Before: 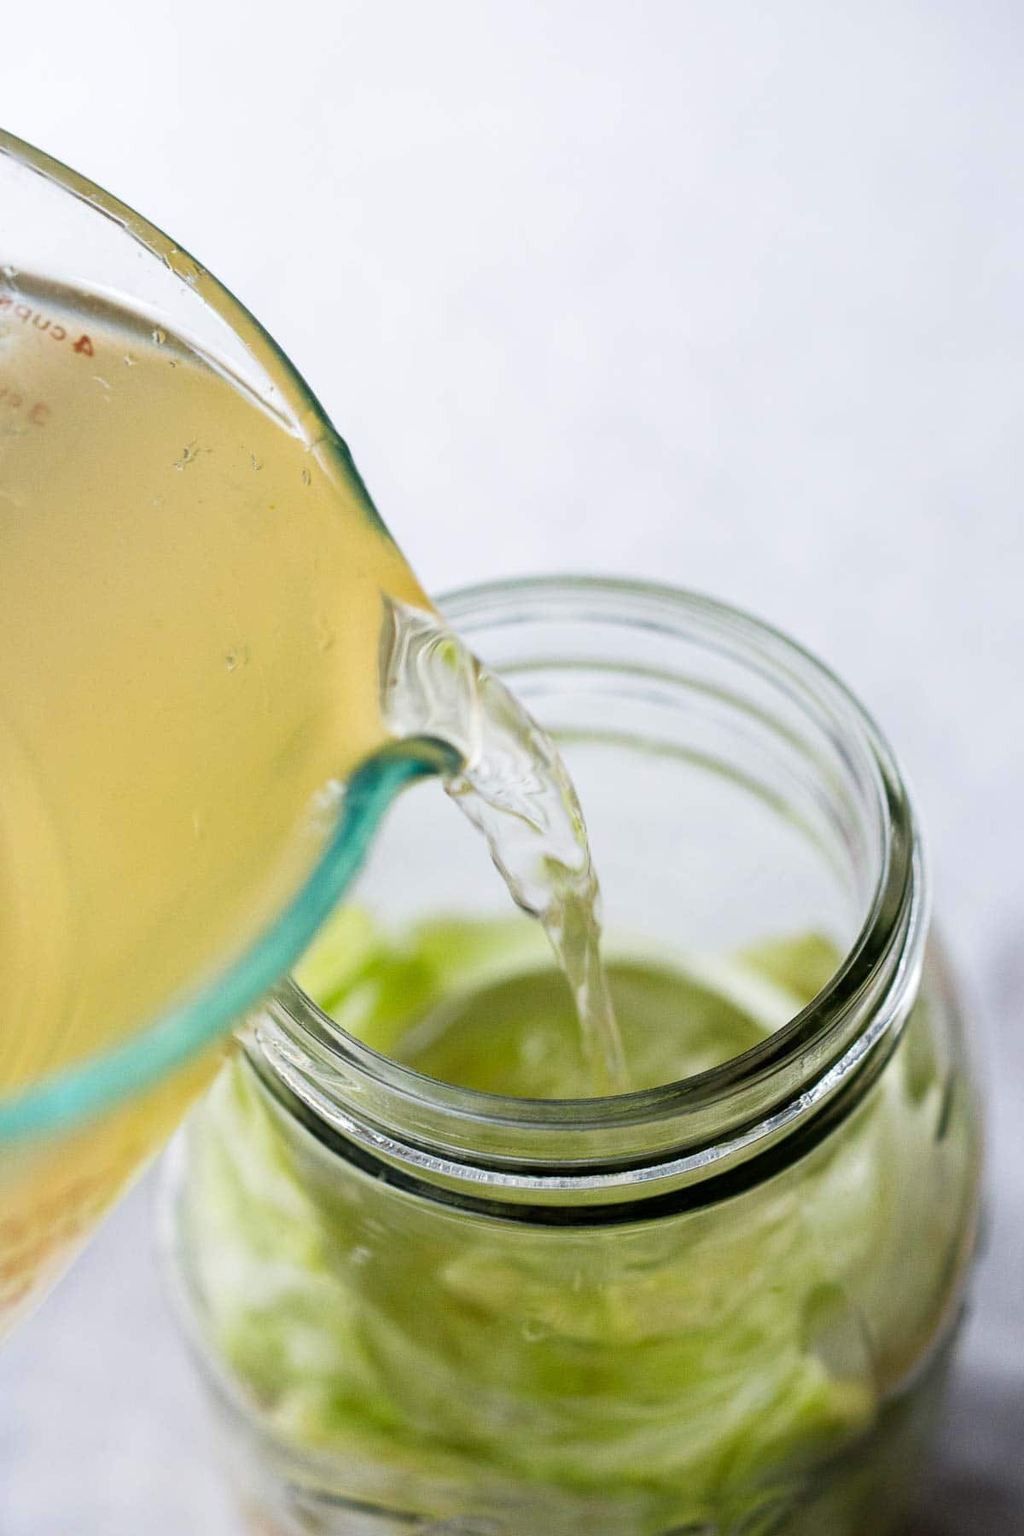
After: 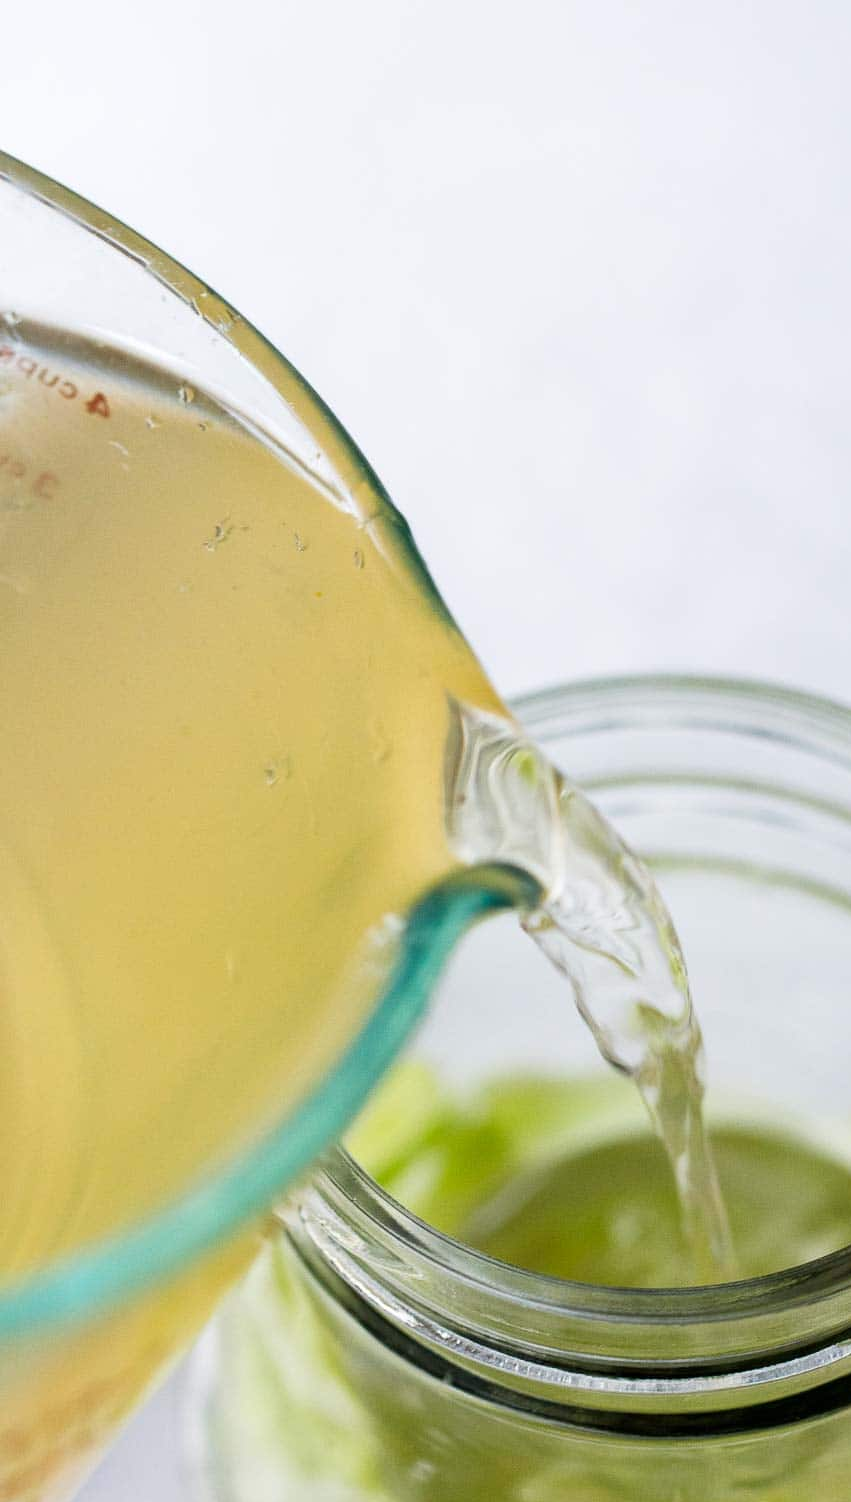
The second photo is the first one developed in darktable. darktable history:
crop: right 29.045%, bottom 16.501%
